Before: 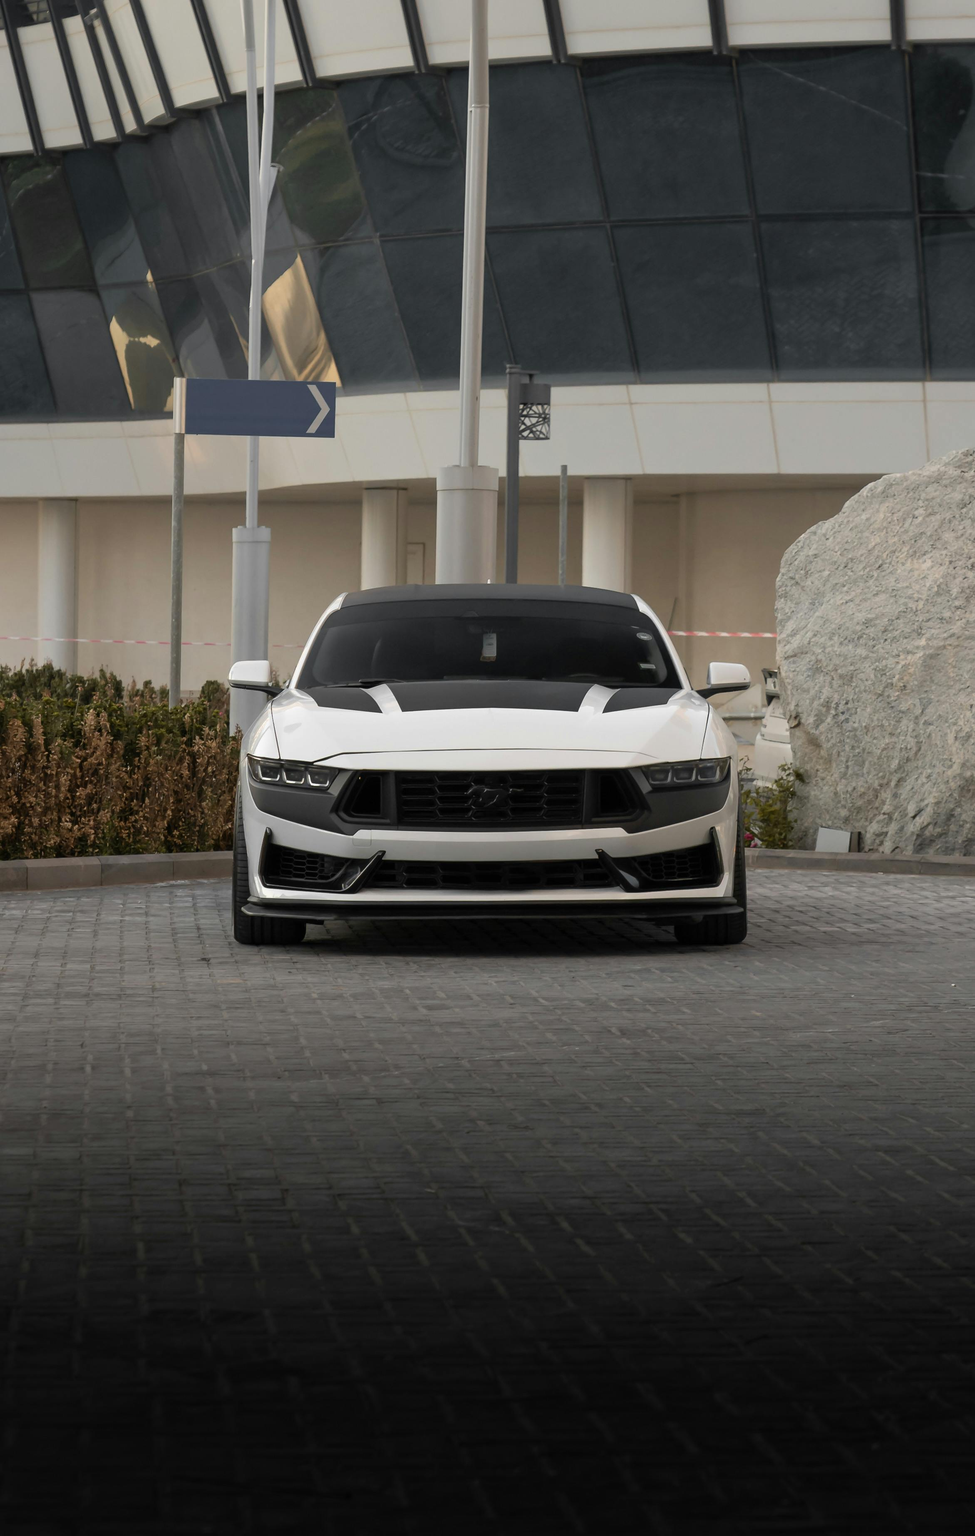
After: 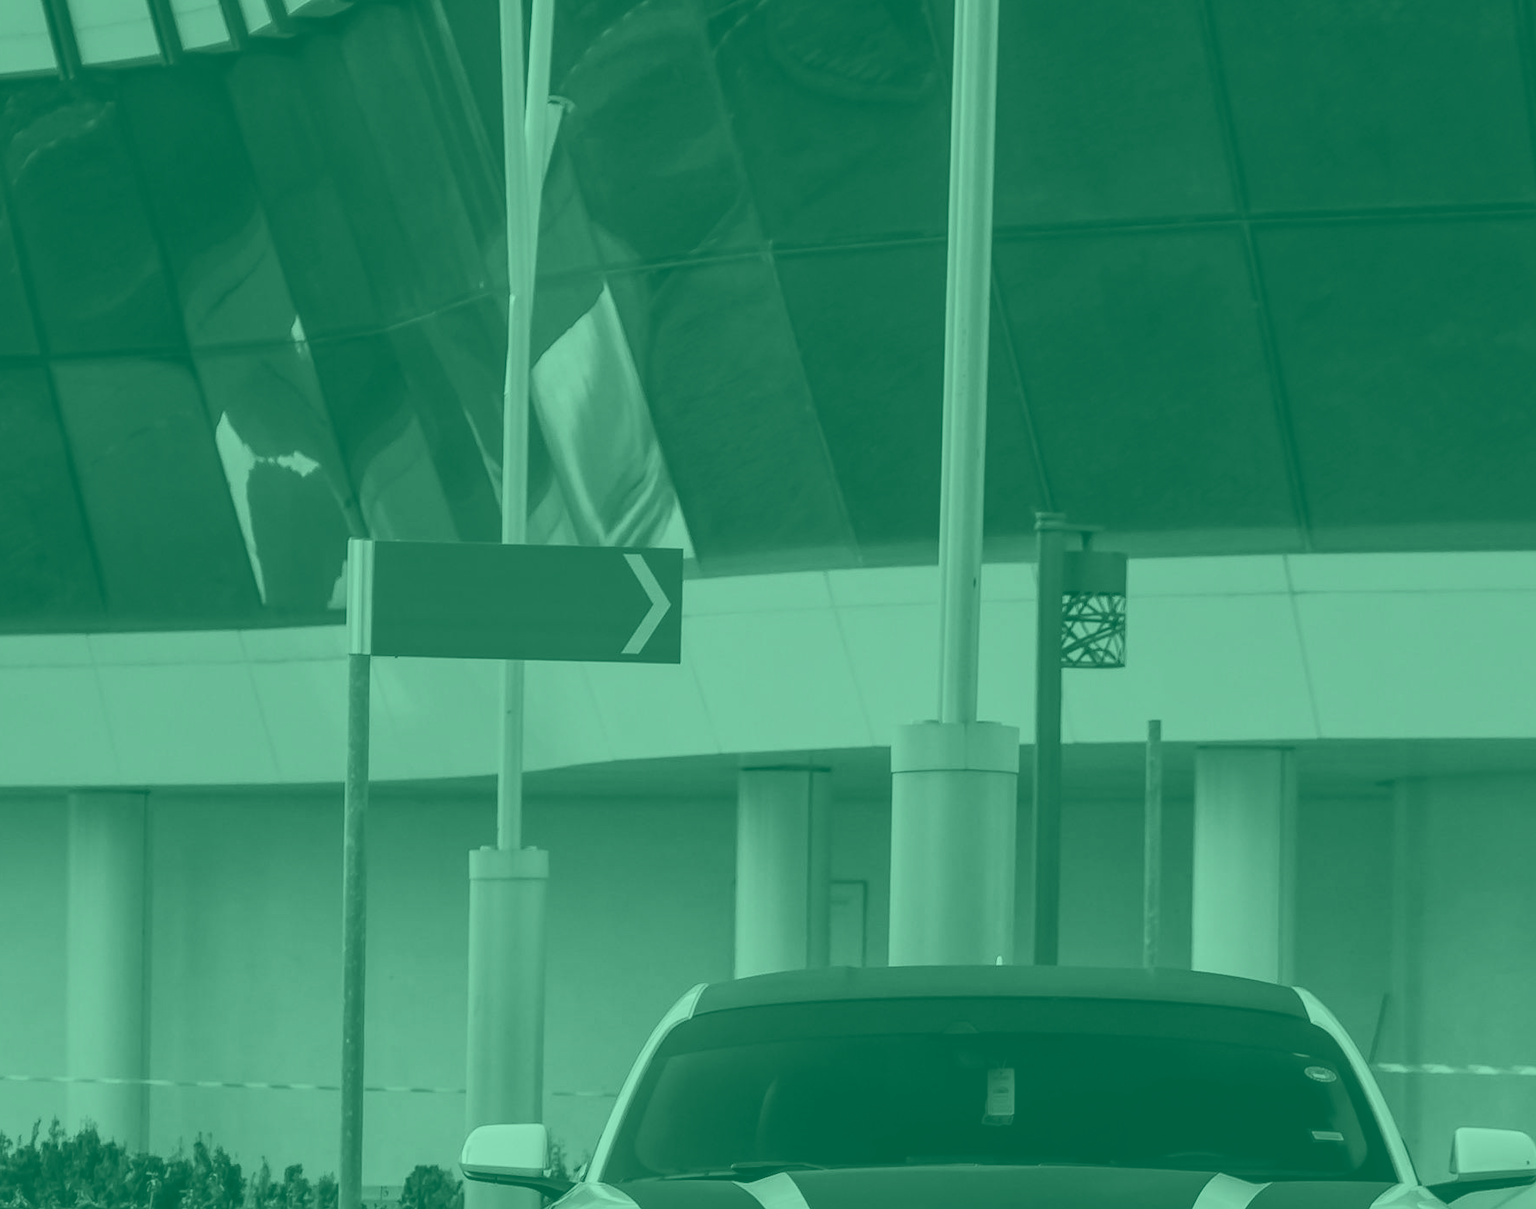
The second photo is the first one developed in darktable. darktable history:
crop: left 0.579%, top 7.627%, right 23.167%, bottom 54.275%
colorize: hue 147.6°, saturation 65%, lightness 21.64%
contrast brightness saturation: contrast 0.21, brightness -0.11, saturation 0.21
local contrast: on, module defaults
